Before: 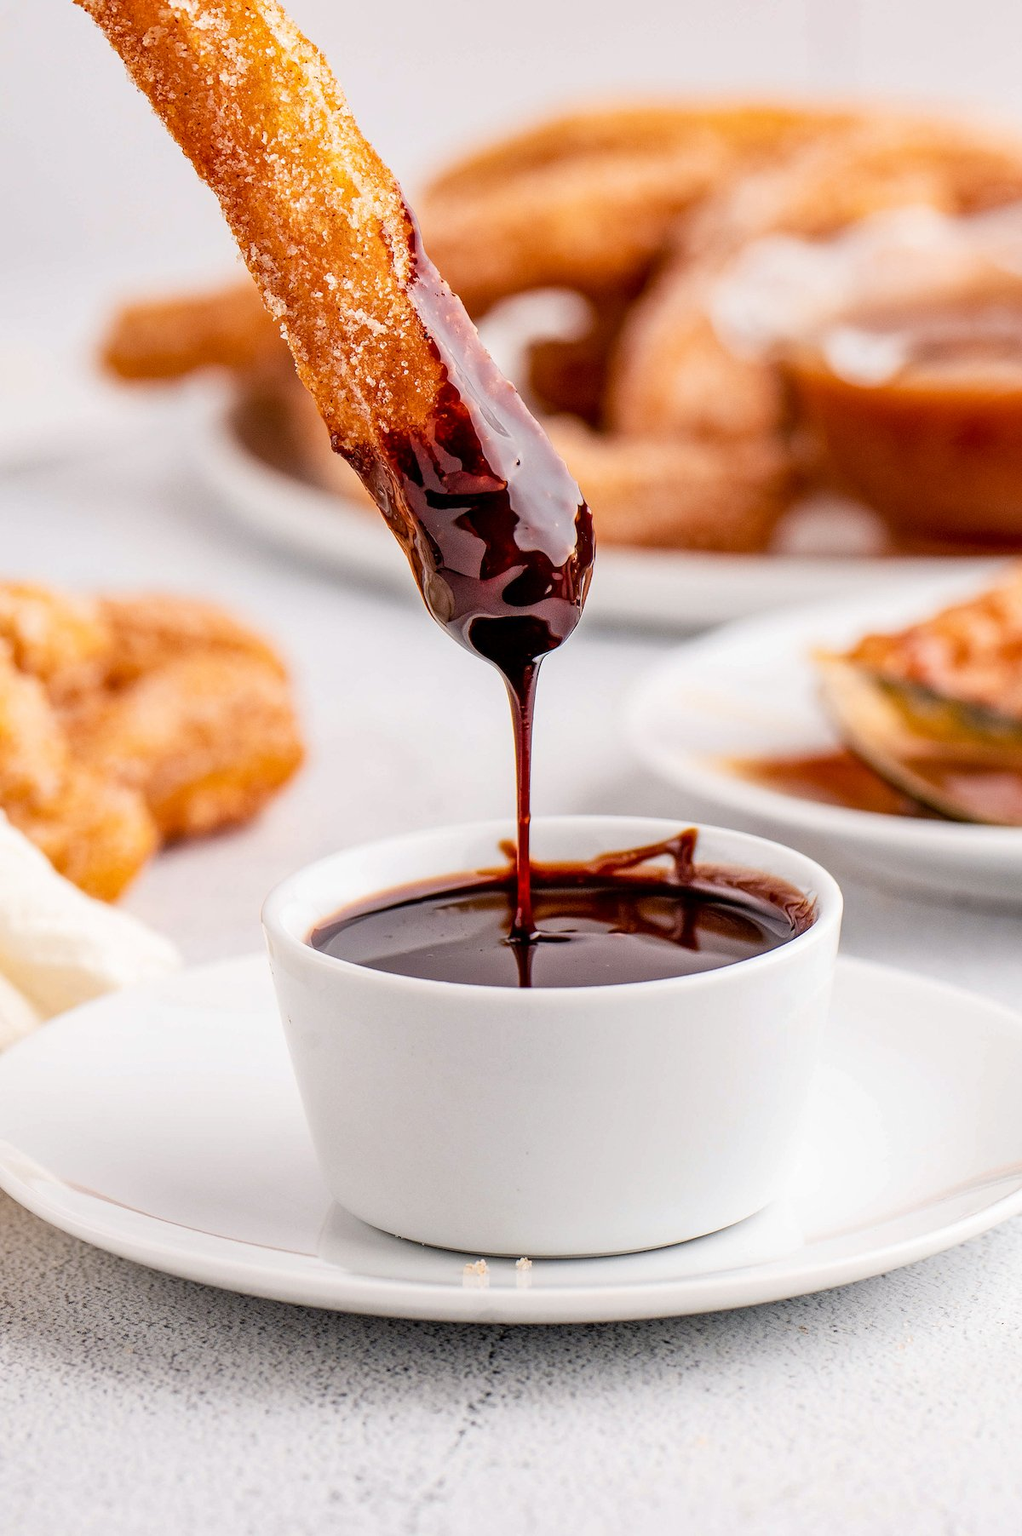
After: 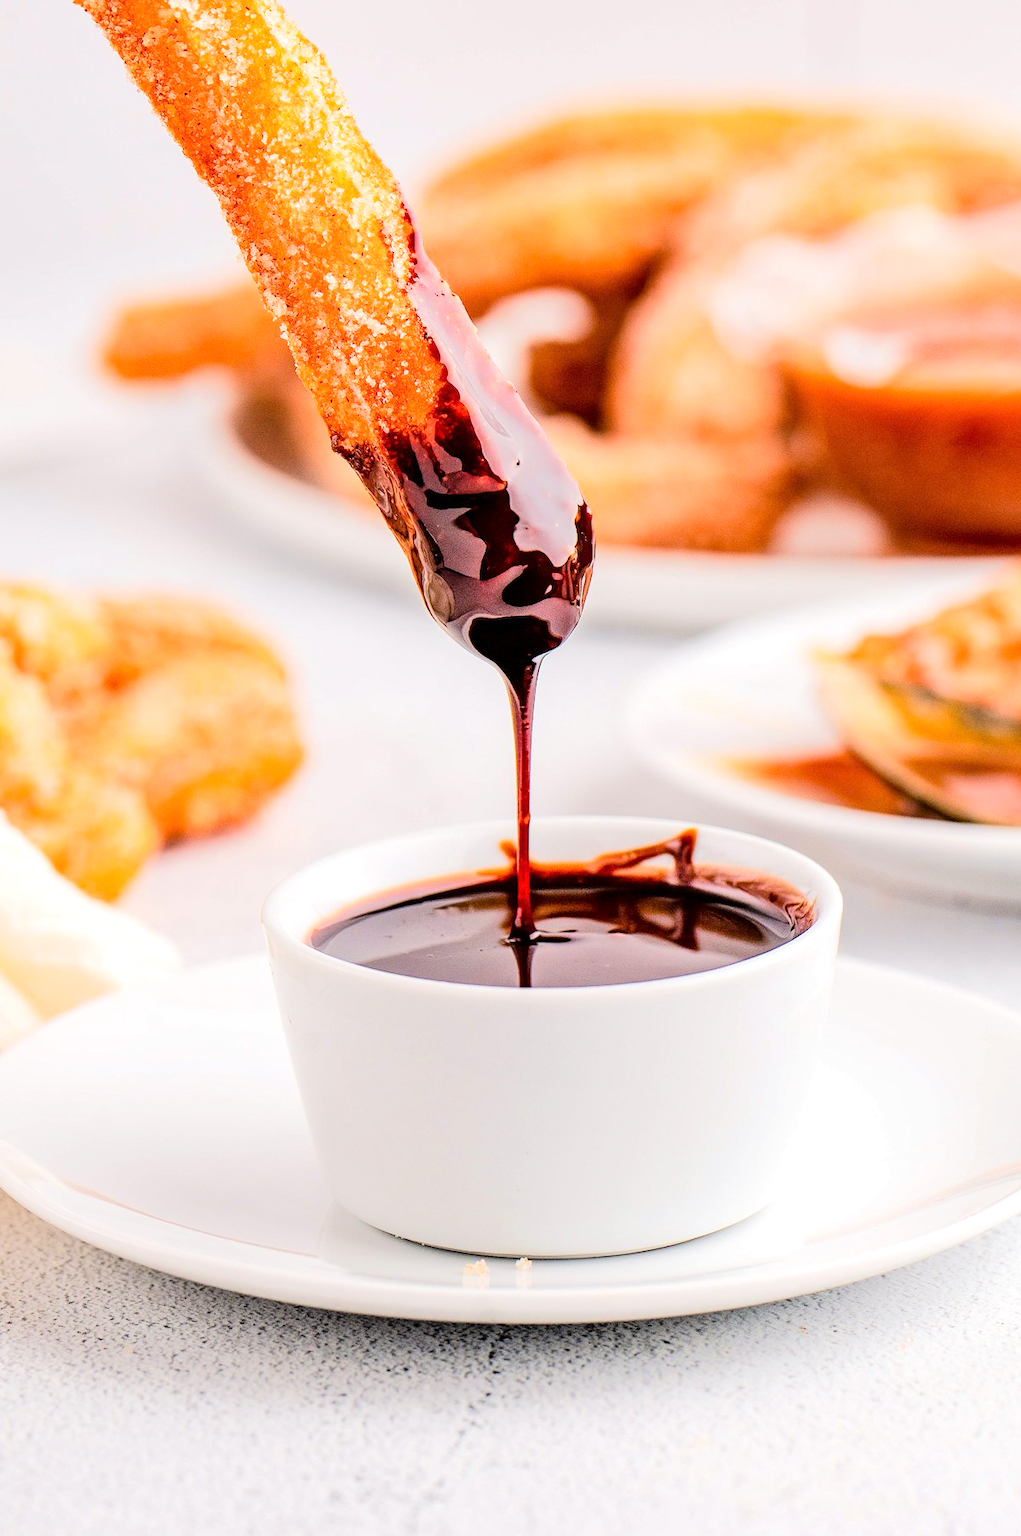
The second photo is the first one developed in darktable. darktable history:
tone equalizer: -7 EV 0.144 EV, -6 EV 0.585 EV, -5 EV 1.13 EV, -4 EV 1.29 EV, -3 EV 1.18 EV, -2 EV 0.6 EV, -1 EV 0.167 EV, edges refinement/feathering 500, mask exposure compensation -1.57 EV, preserve details no
